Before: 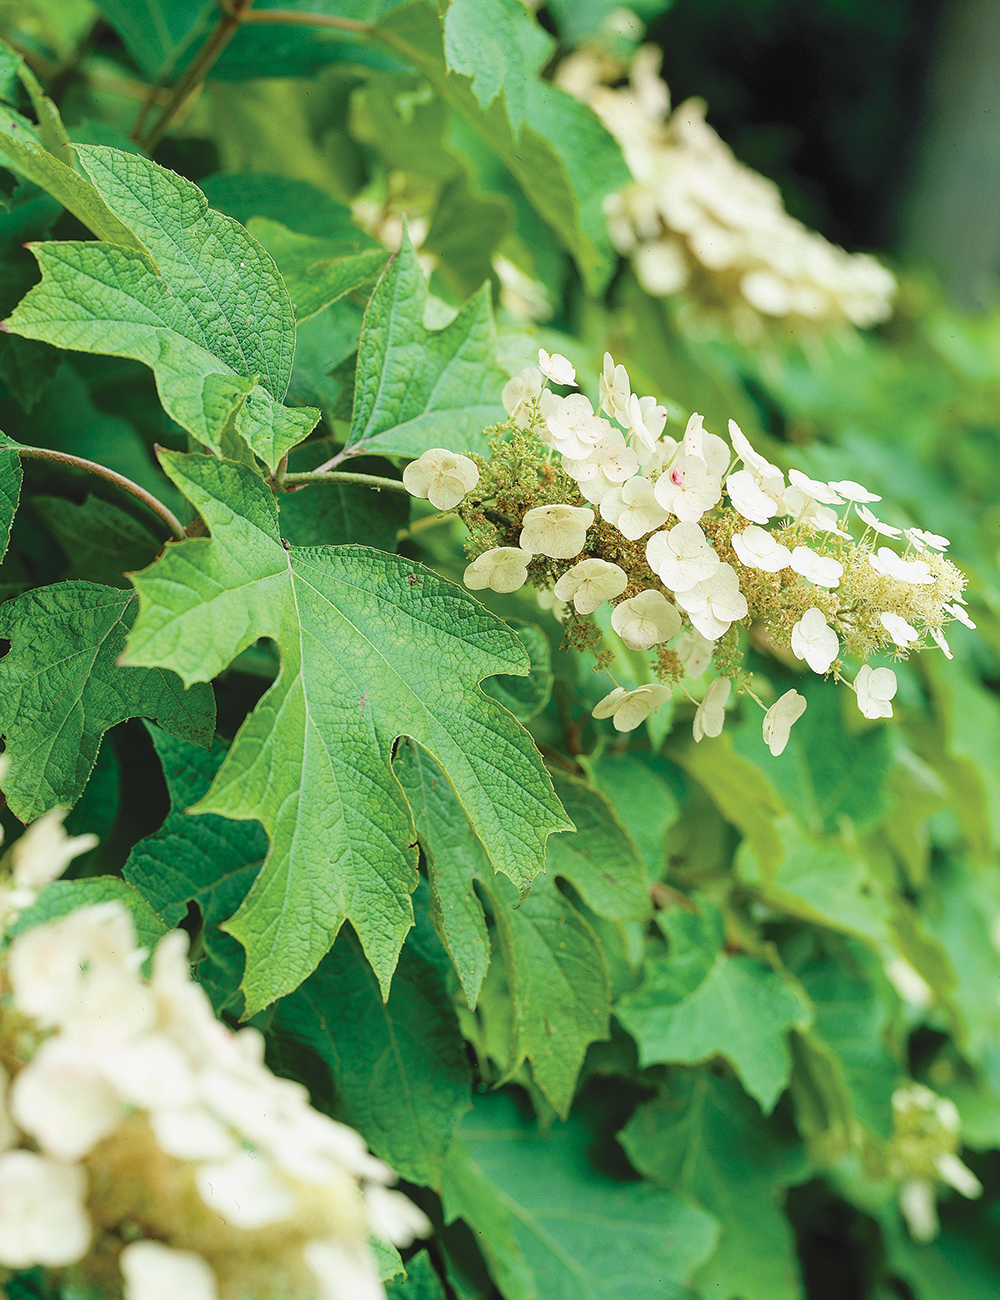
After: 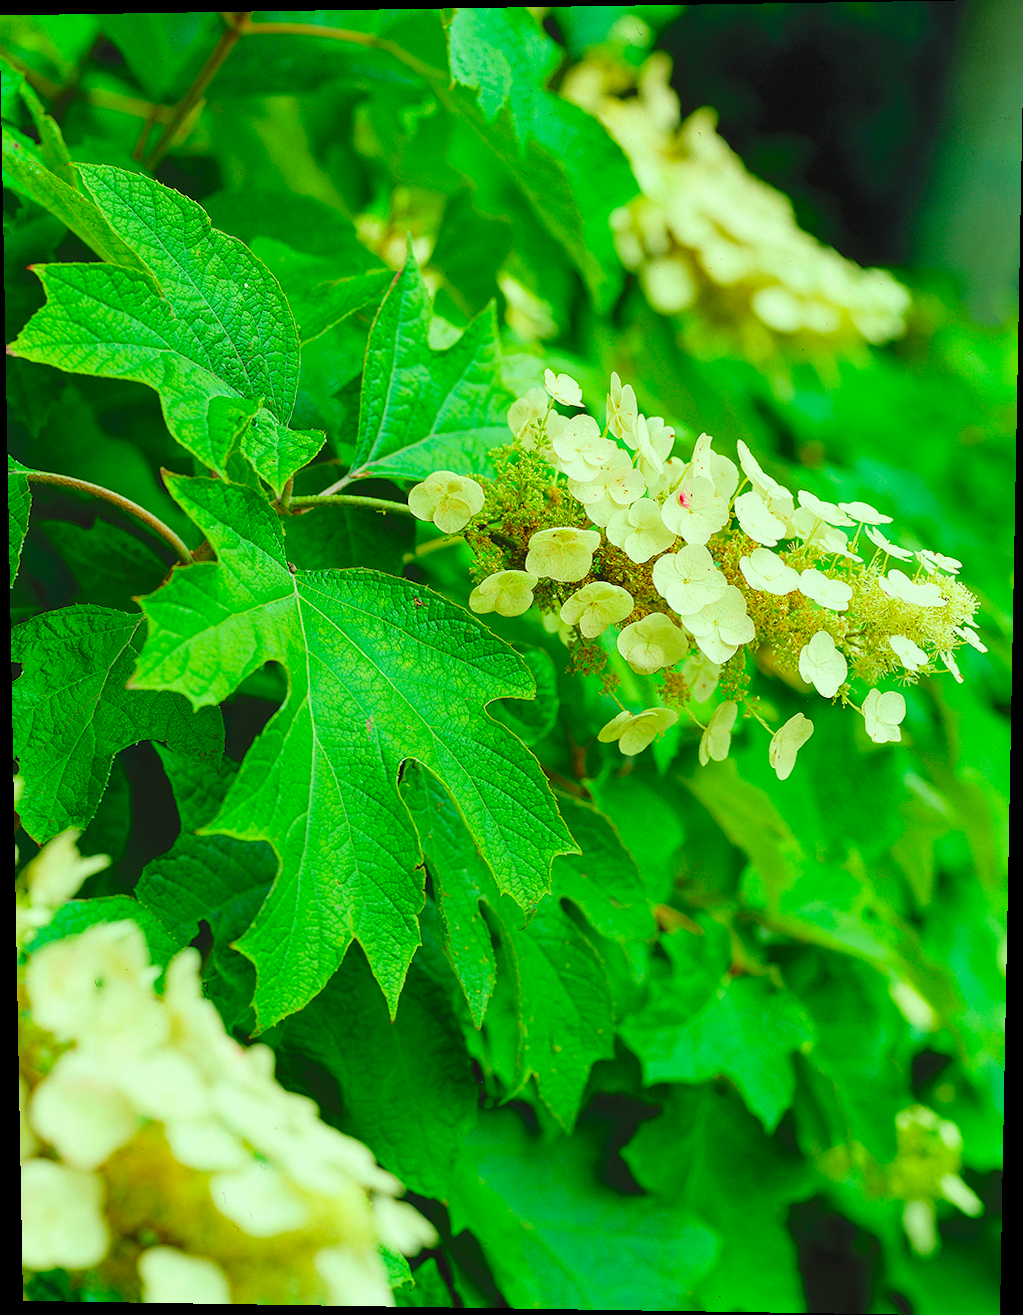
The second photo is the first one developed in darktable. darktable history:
color correction: highlights a* -10.77, highlights b* 9.8, saturation 1.72
color balance rgb: on, module defaults
rotate and perspective: lens shift (vertical) 0.048, lens shift (horizontal) -0.024, automatic cropping off
shadows and highlights: shadows 30.86, highlights 0, soften with gaussian
